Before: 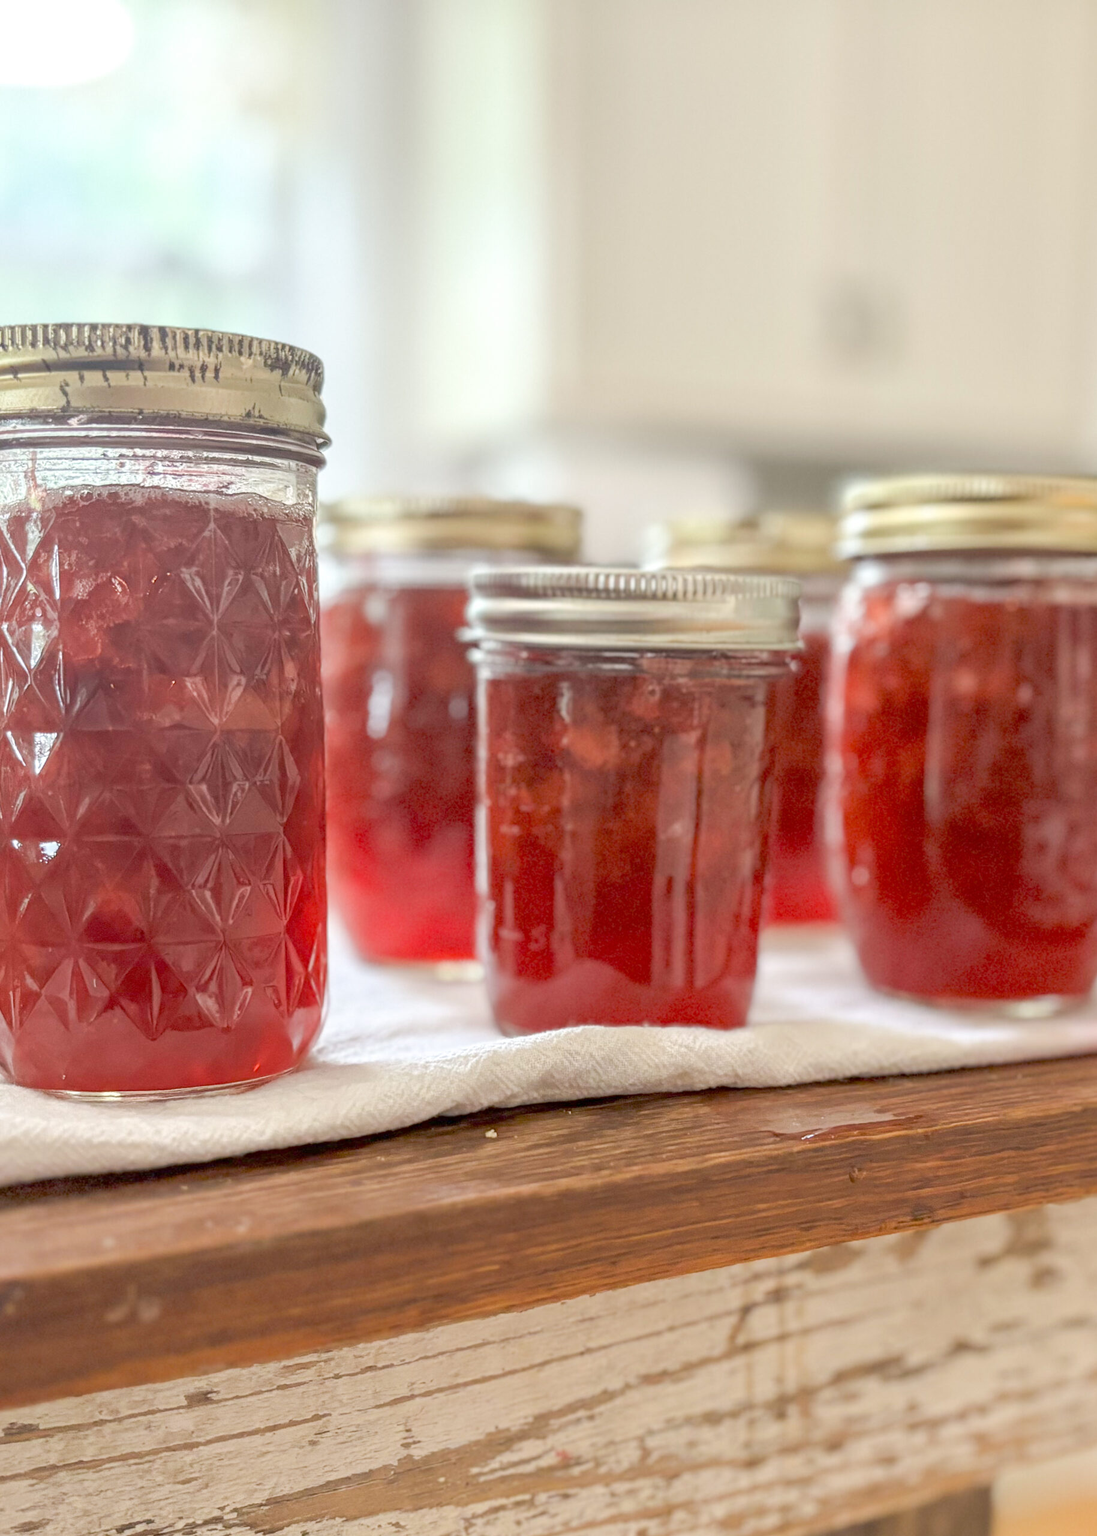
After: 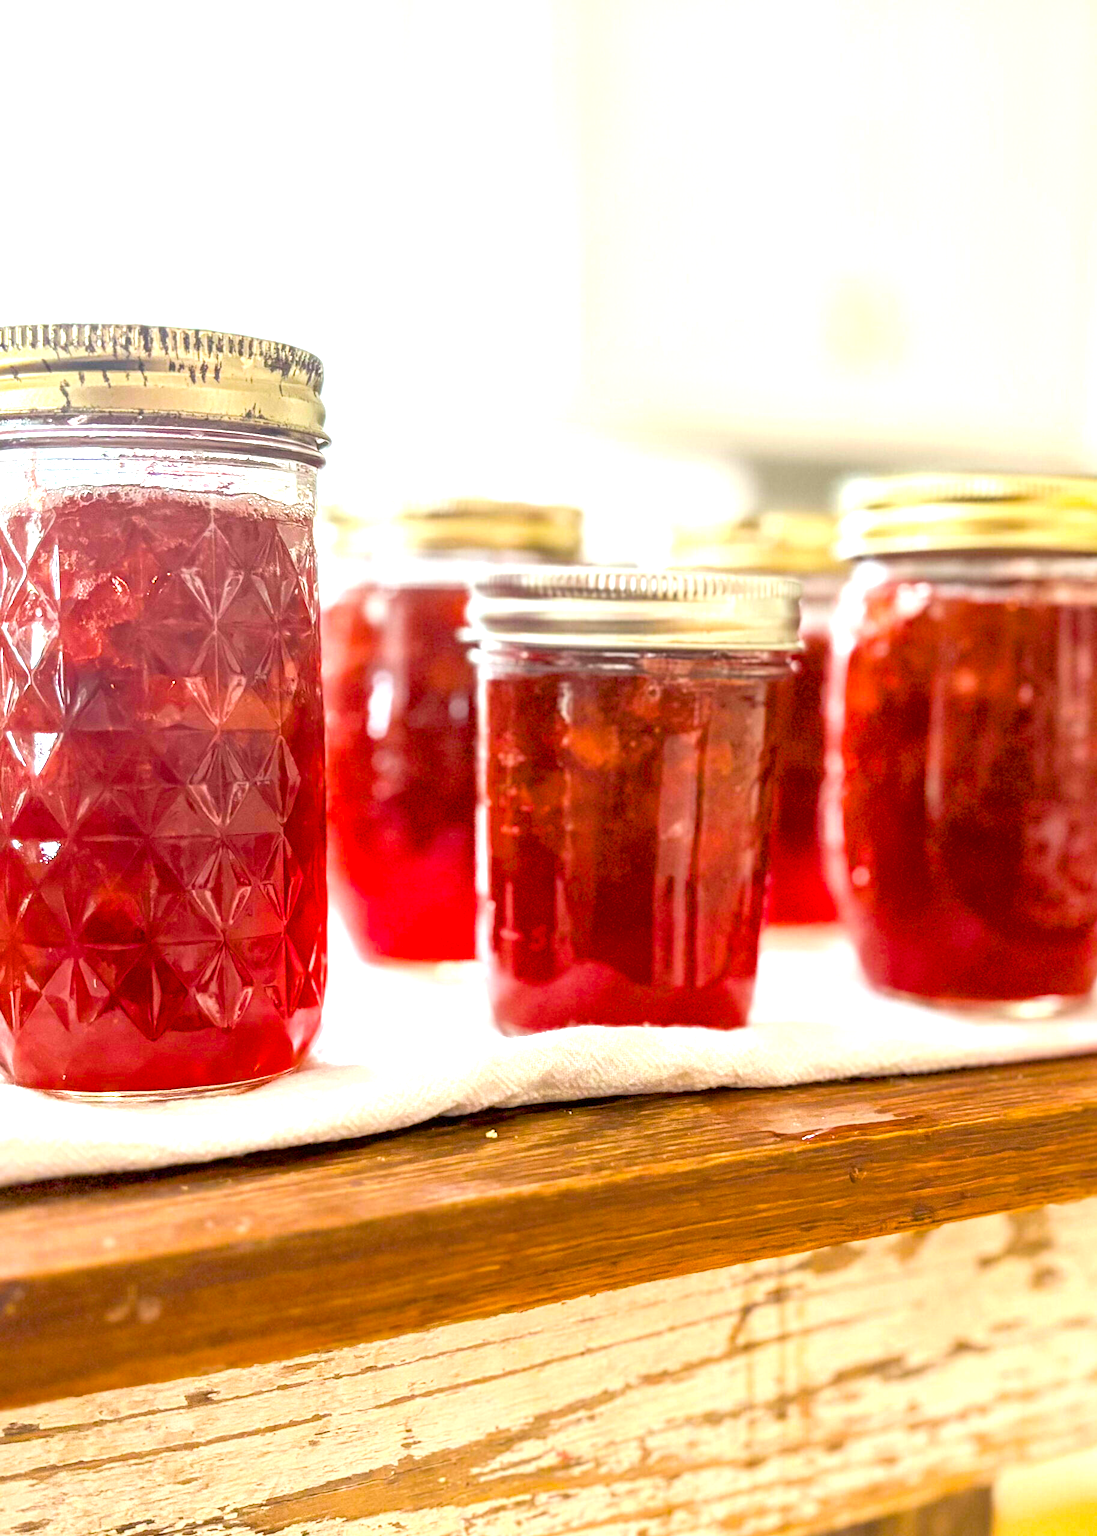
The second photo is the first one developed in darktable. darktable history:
exposure: exposure 0.496 EV, compensate highlight preservation false
color balance rgb: linear chroma grading › global chroma 9%, perceptual saturation grading › global saturation 36%, perceptual saturation grading › shadows 35%, perceptual brilliance grading › global brilliance 15%, perceptual brilliance grading › shadows -35%, global vibrance 15%
